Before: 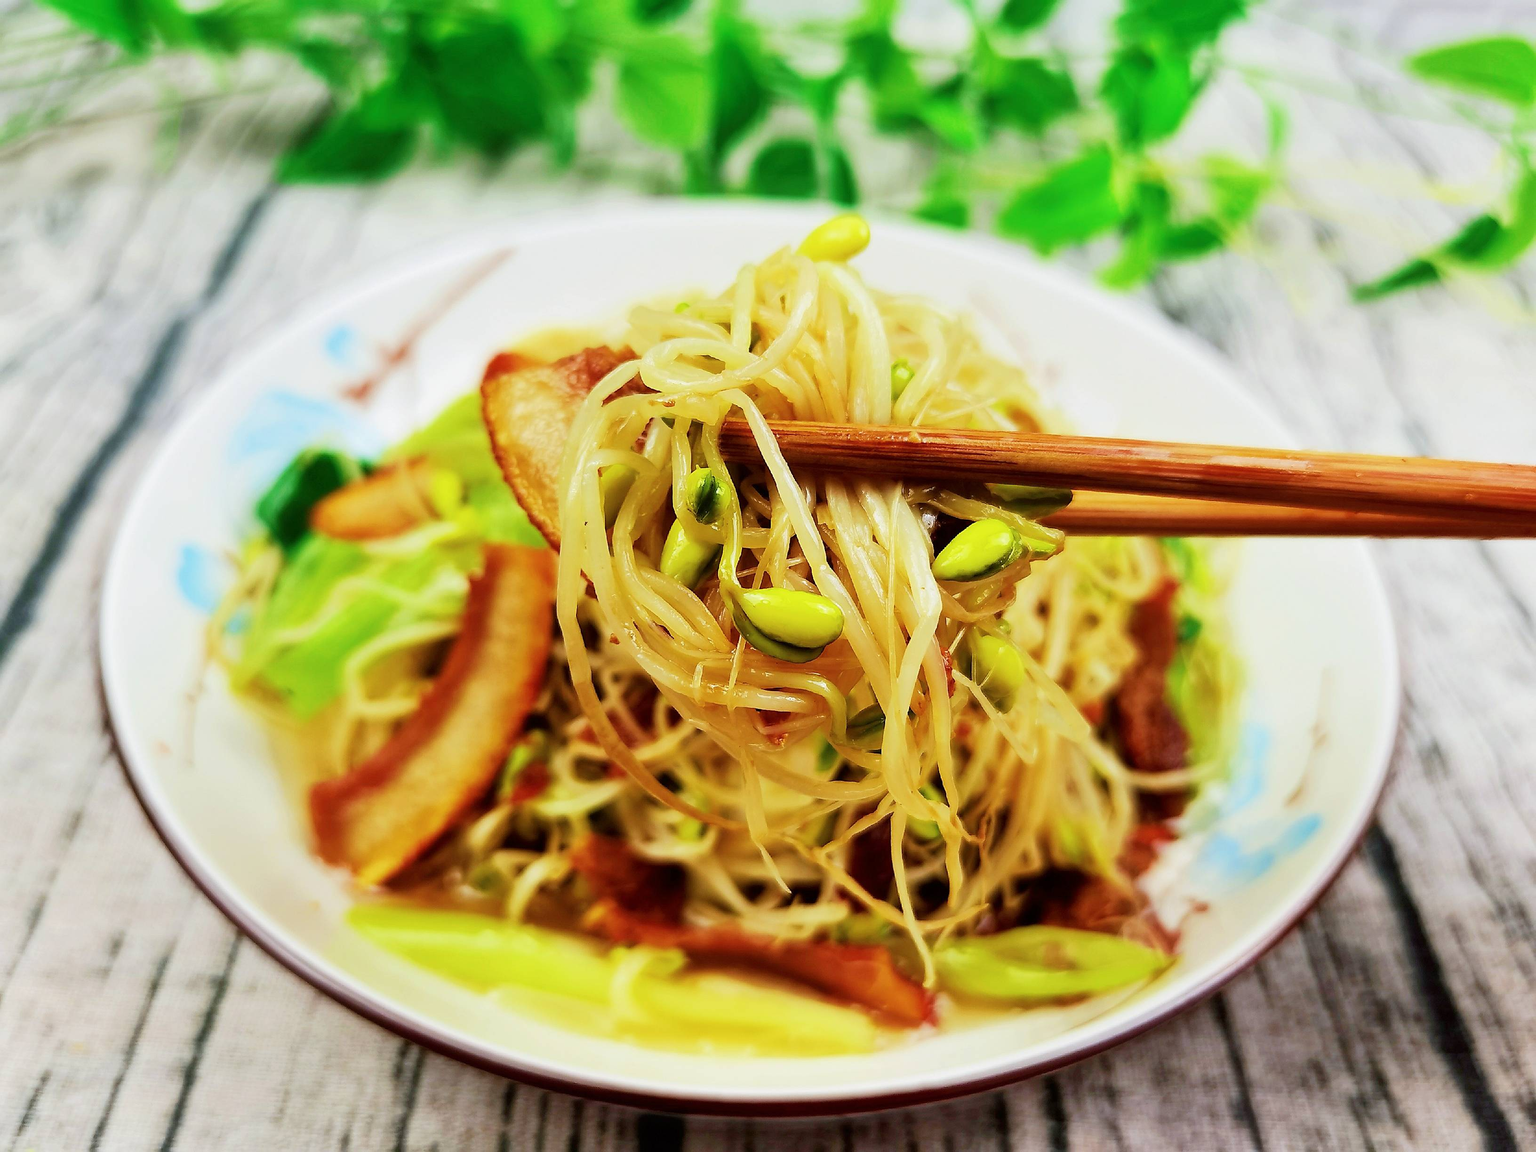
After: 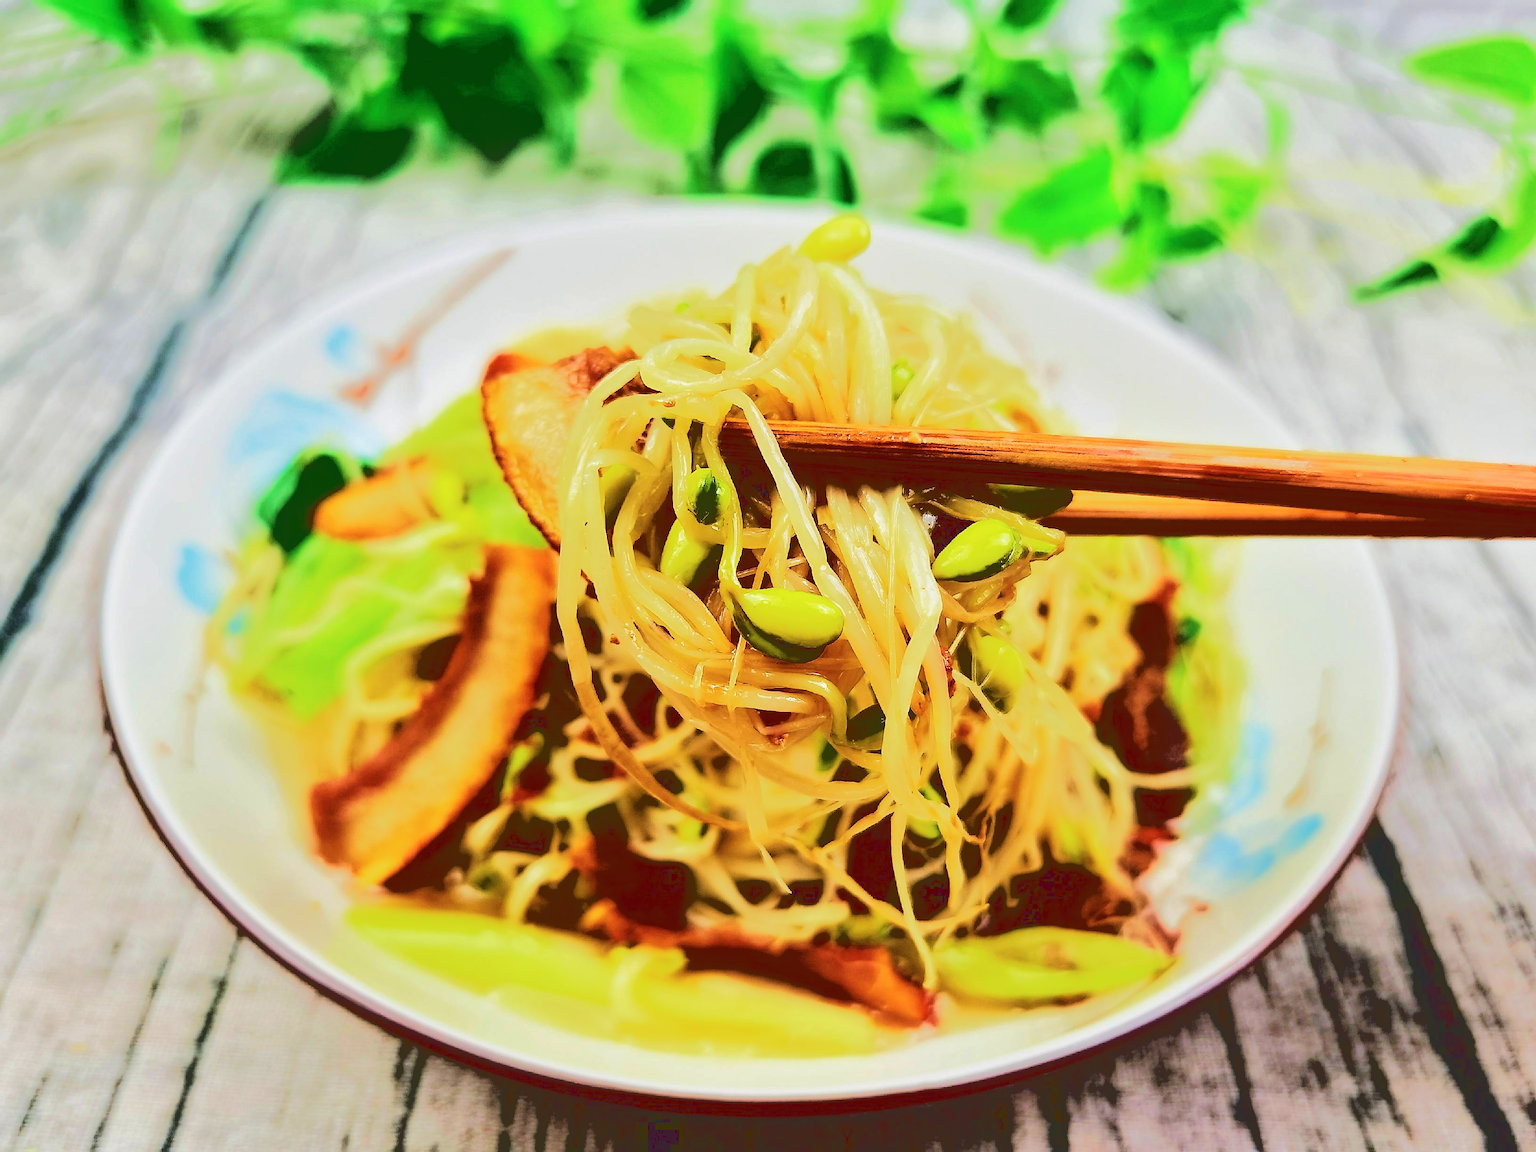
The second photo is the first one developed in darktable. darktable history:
tone equalizer: -8 EV -0.002 EV, -7 EV 0.005 EV, -6 EV -0.009 EV, -5 EV 0.011 EV, -4 EV -0.012 EV, -3 EV 0.007 EV, -2 EV -0.062 EV, -1 EV -0.293 EV, +0 EV -0.582 EV, smoothing diameter 2%, edges refinement/feathering 20, mask exposure compensation -1.57 EV, filter diffusion 5
velvia: strength 36.57%
base curve: curves: ch0 [(0.065, 0.026) (0.236, 0.358) (0.53, 0.546) (0.777, 0.841) (0.924, 0.992)], preserve colors average RGB
